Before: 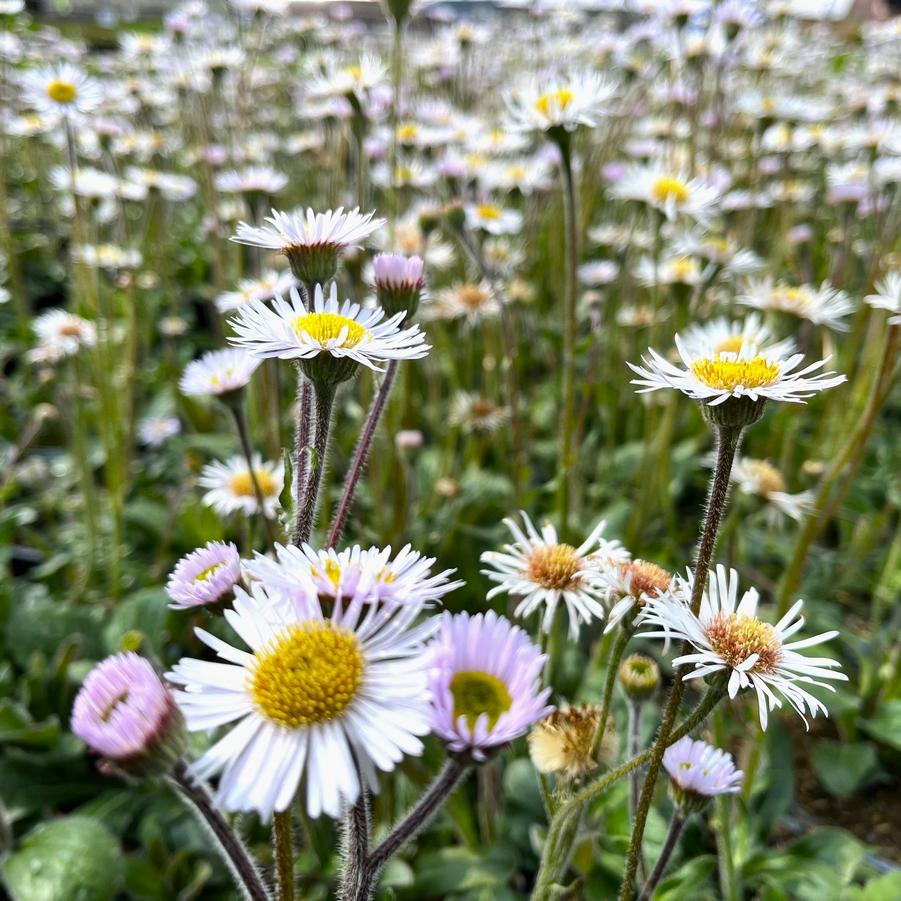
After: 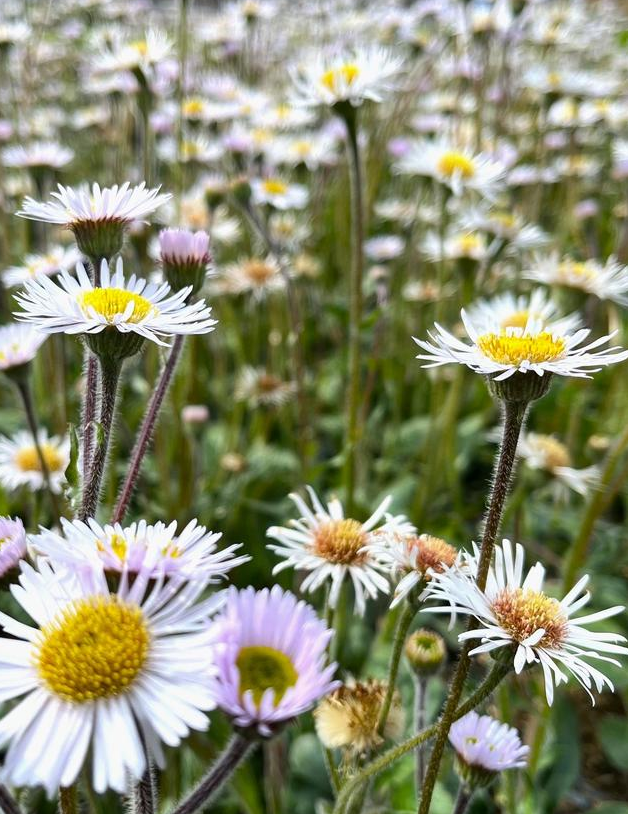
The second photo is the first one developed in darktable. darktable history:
crop and rotate: left 23.831%, top 2.861%, right 6.422%, bottom 6.723%
